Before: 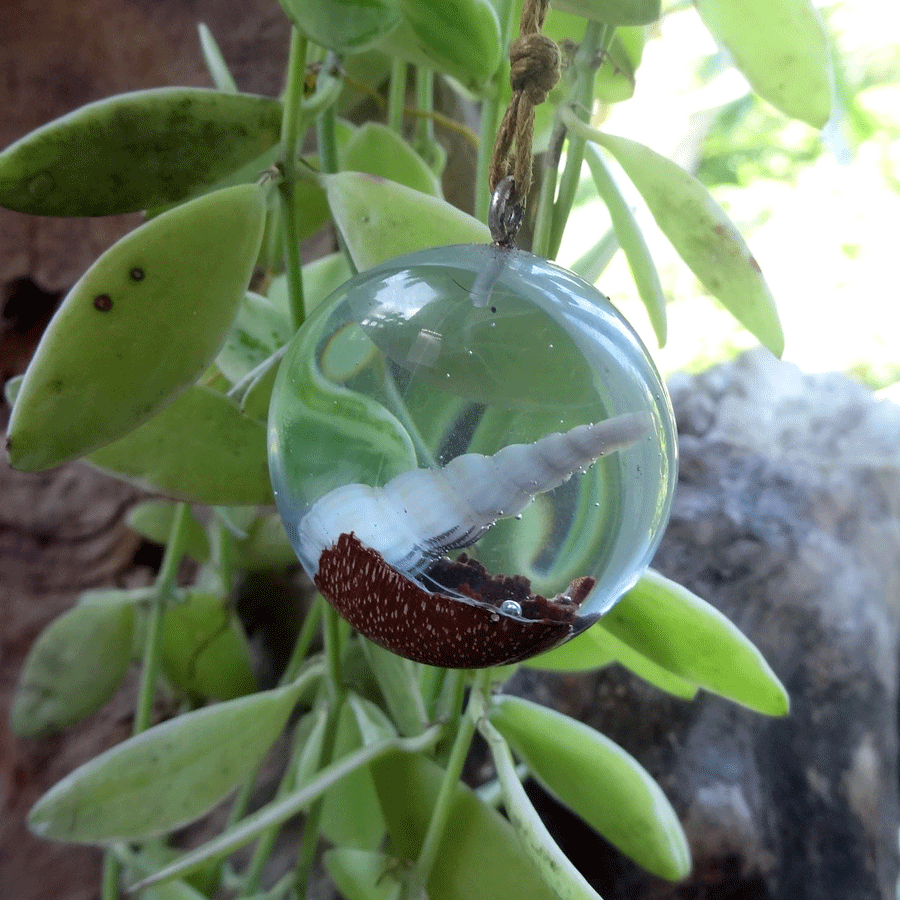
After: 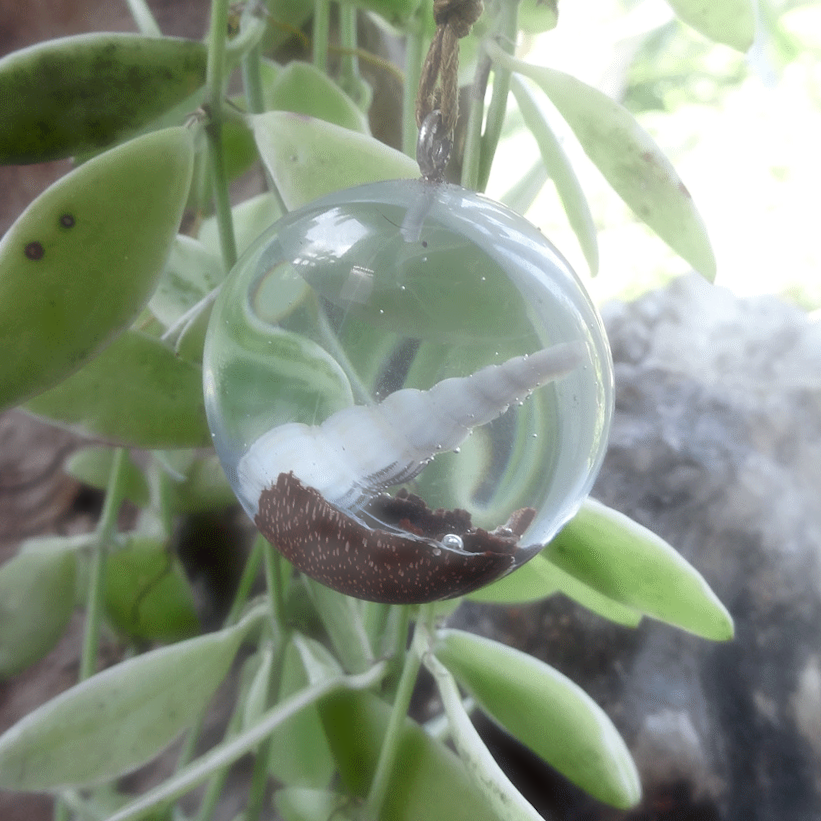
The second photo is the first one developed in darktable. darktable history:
haze removal: strength -0.9, distance 0.225, compatibility mode true, adaptive false
crop and rotate: angle 1.96°, left 5.673%, top 5.673%
color balance rgb: perceptual saturation grading › global saturation 20%, perceptual saturation grading › highlights -50%, perceptual saturation grading › shadows 30%
white balance: red 1, blue 1
